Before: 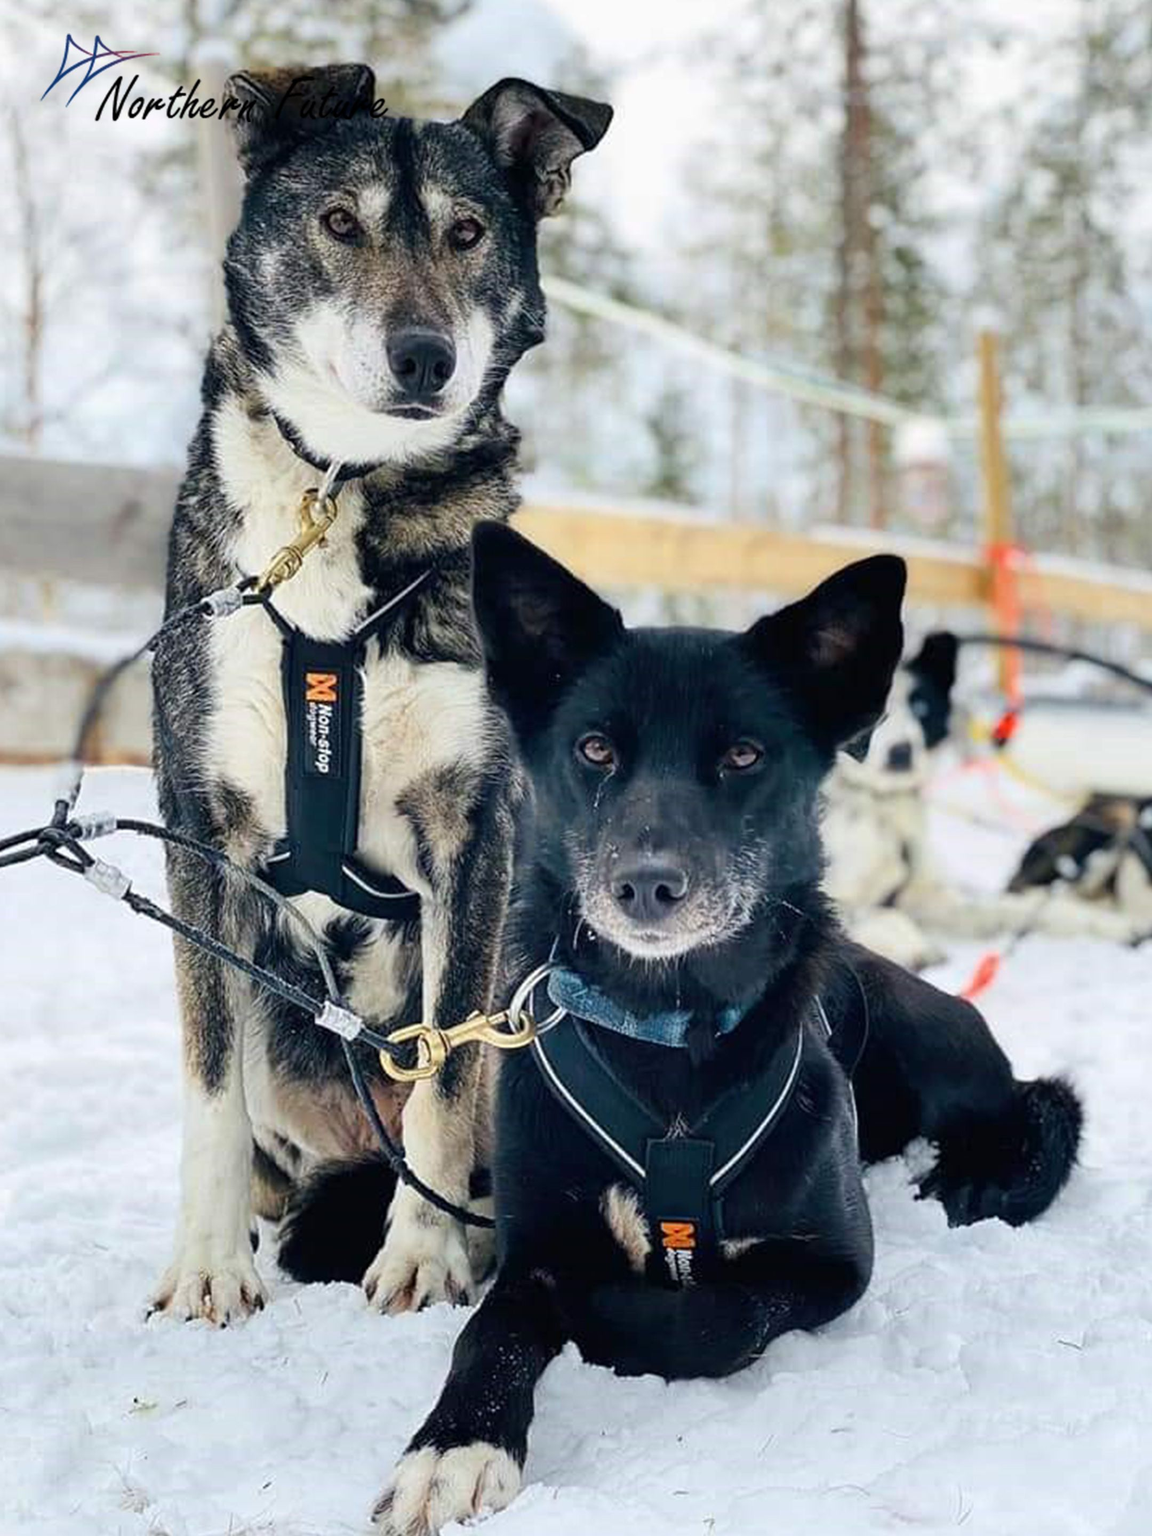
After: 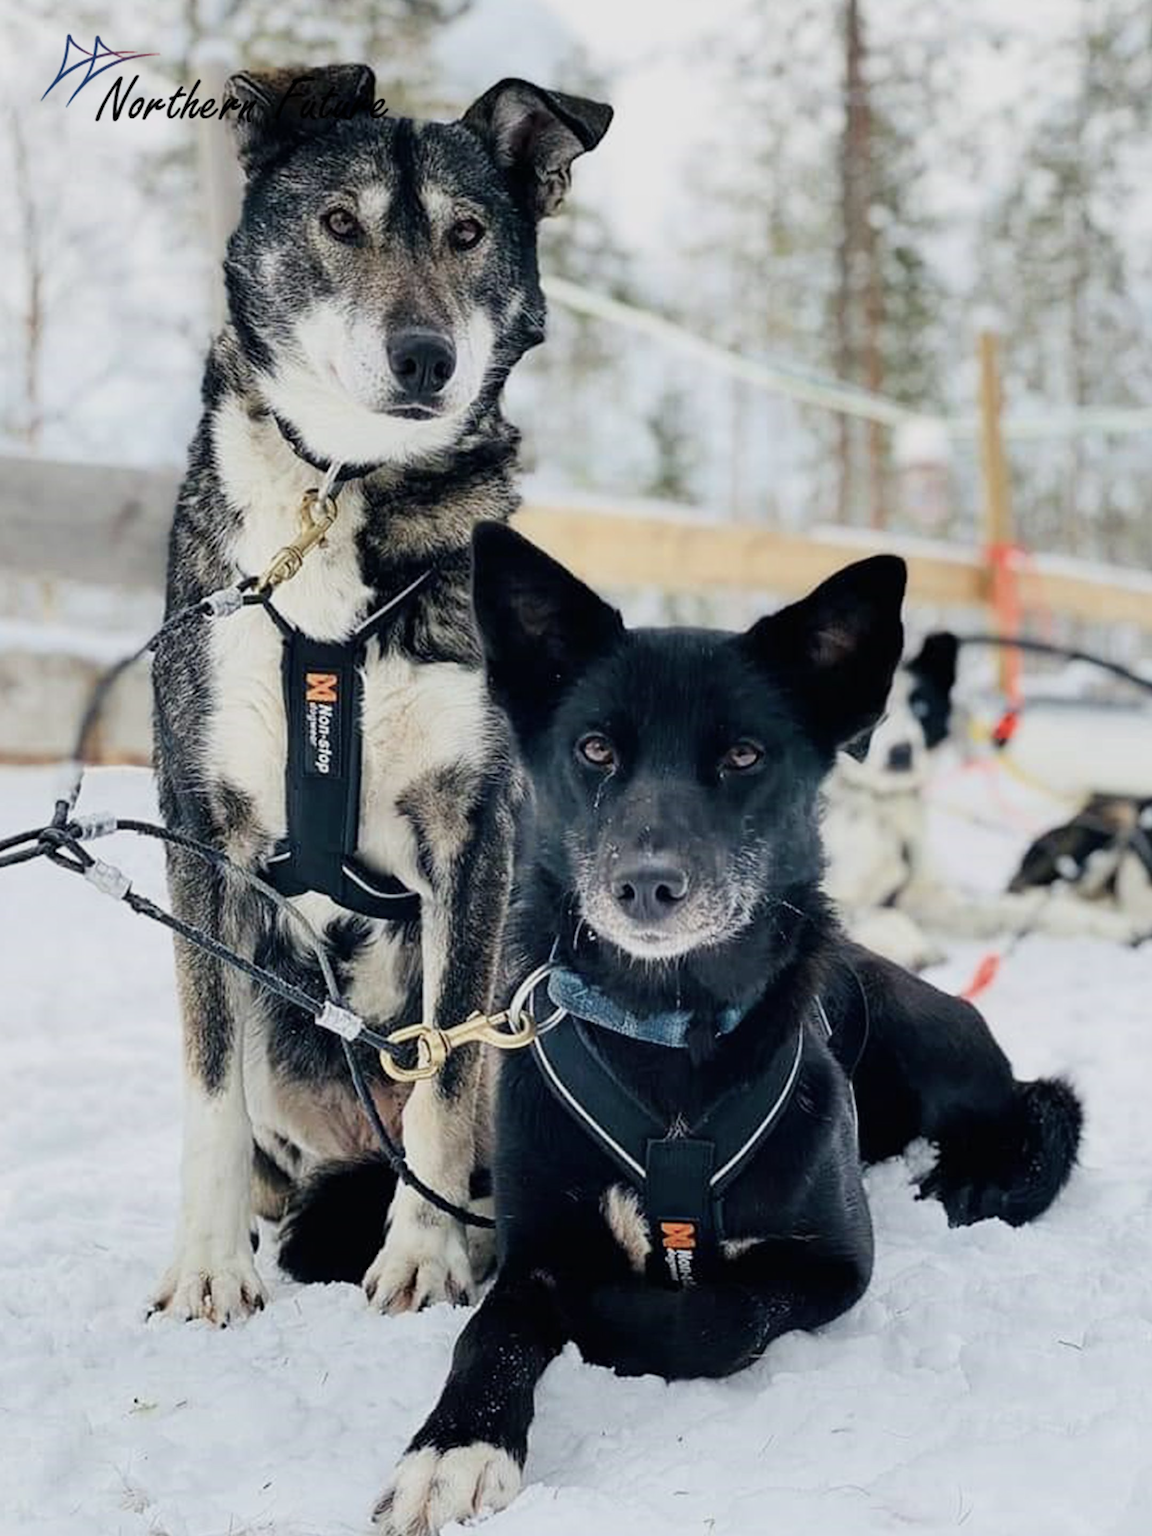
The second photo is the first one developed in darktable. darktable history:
color balance: input saturation 80.07%
filmic rgb: black relative exposure -14.19 EV, white relative exposure 3.39 EV, hardness 7.89, preserve chrominance max RGB
